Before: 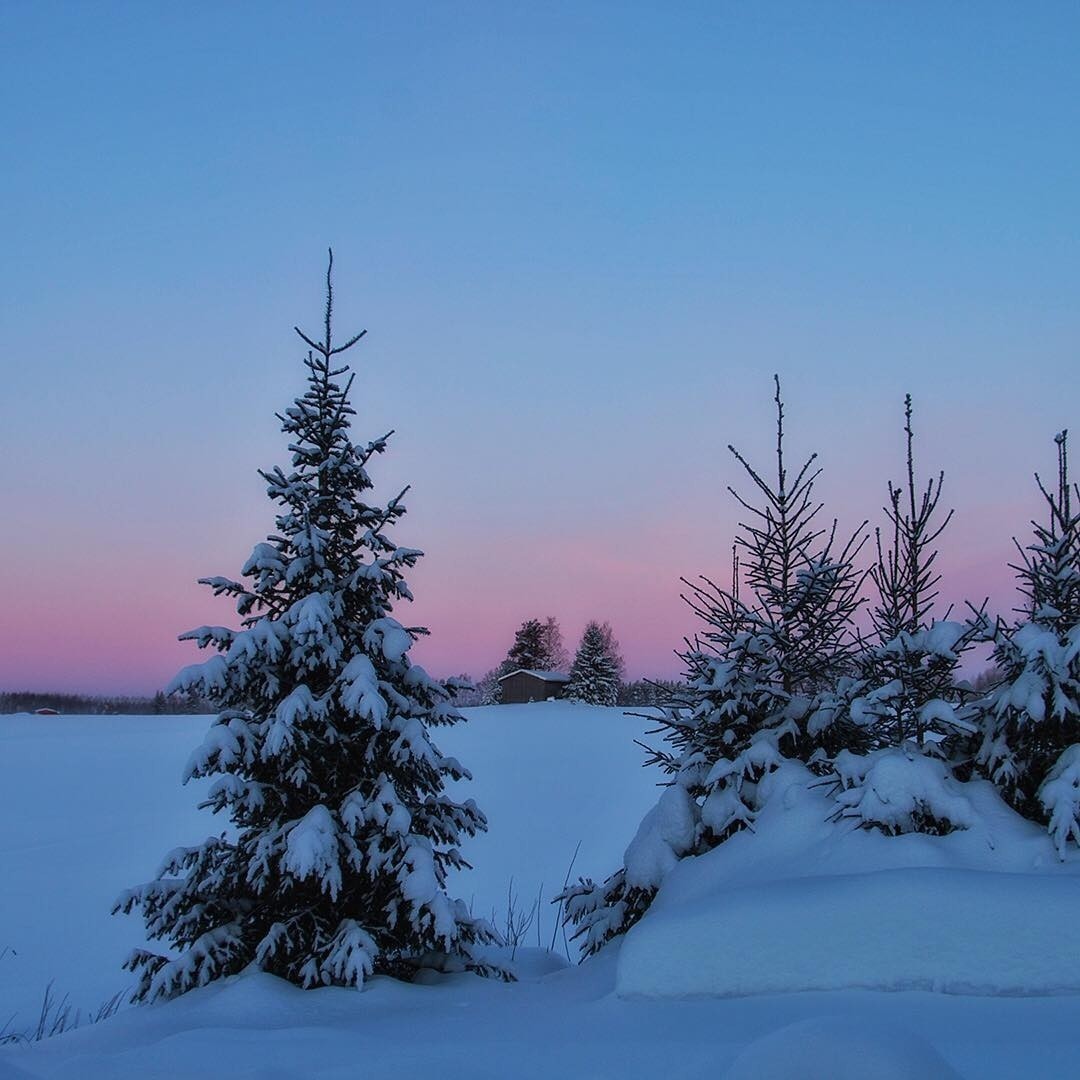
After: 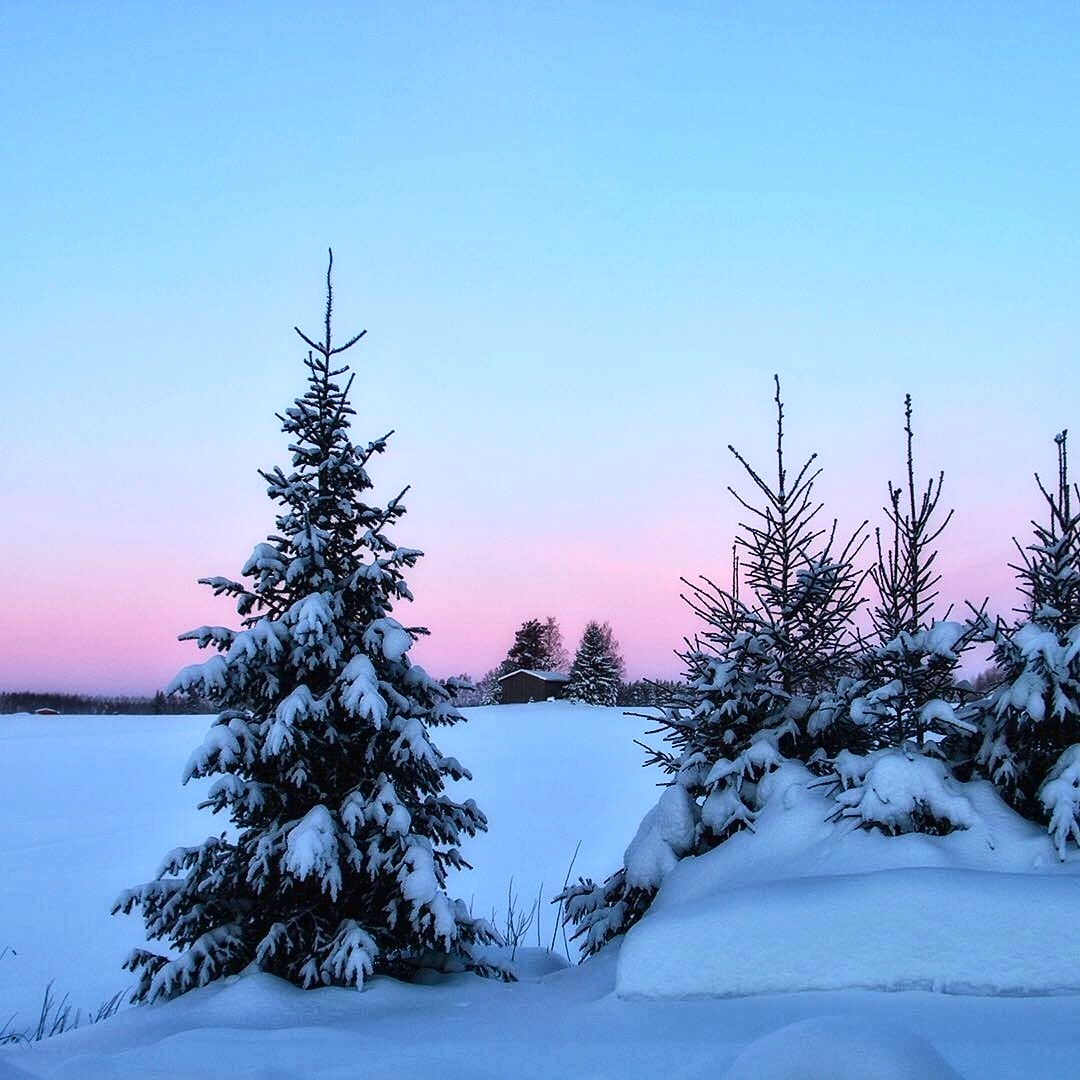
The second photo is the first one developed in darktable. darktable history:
contrast brightness saturation: contrast 0.289
exposure: black level correction 0, exposure 0.704 EV, compensate exposure bias true, compensate highlight preservation false
